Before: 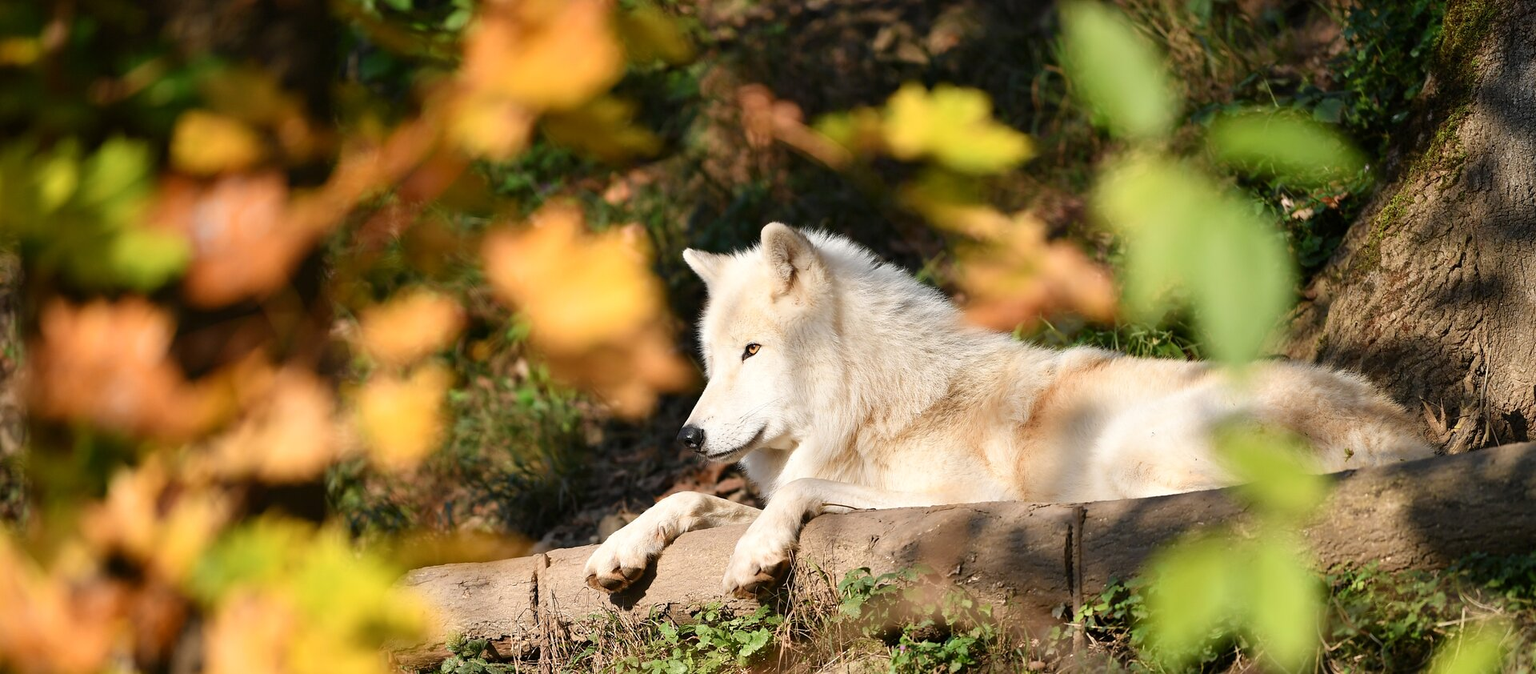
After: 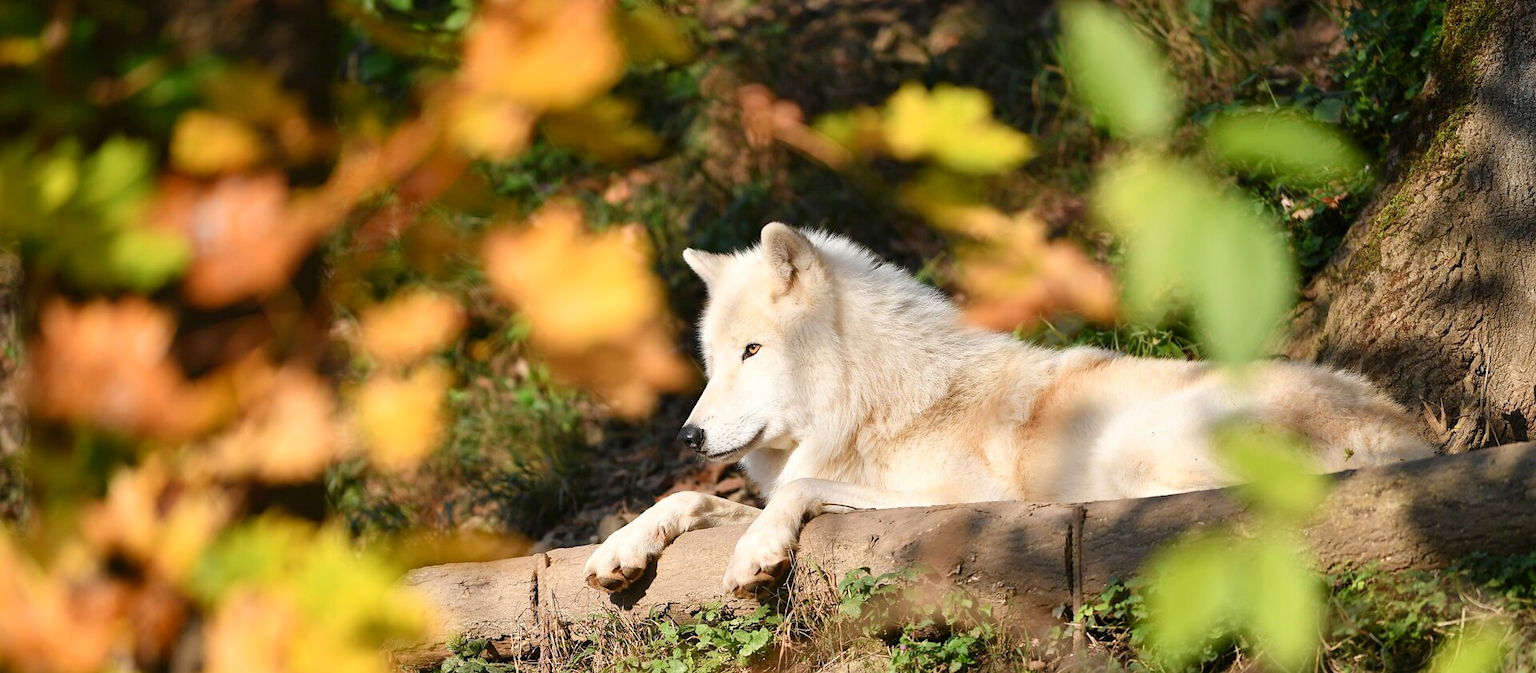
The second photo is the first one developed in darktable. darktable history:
levels: levels [0, 0.478, 1]
